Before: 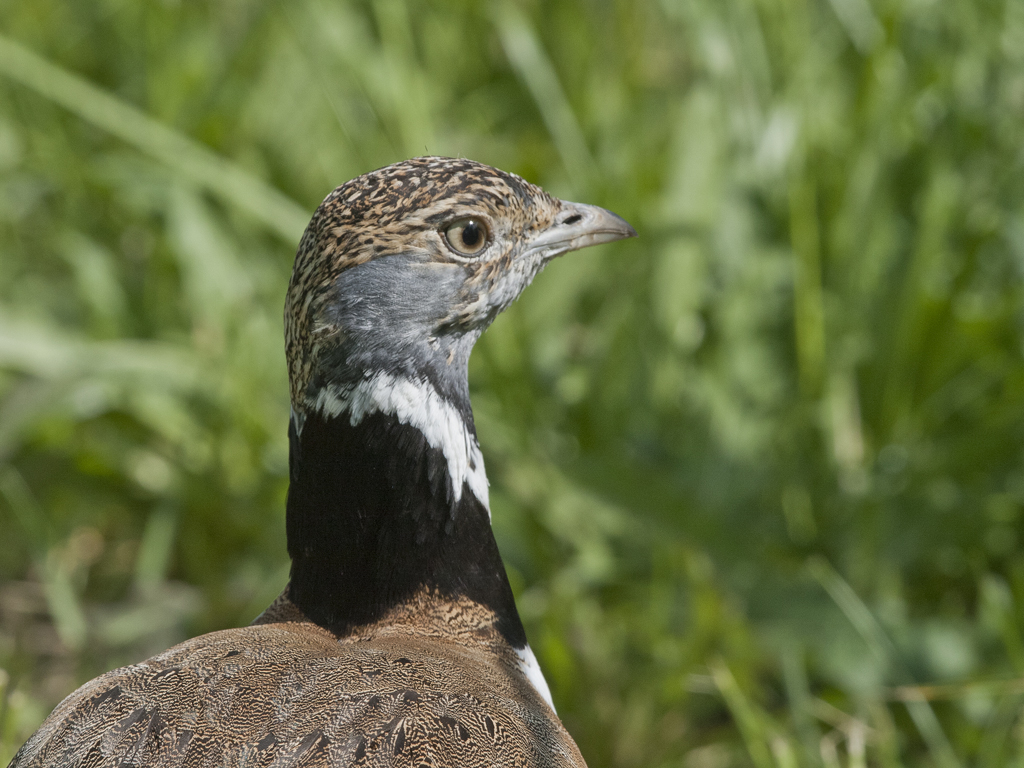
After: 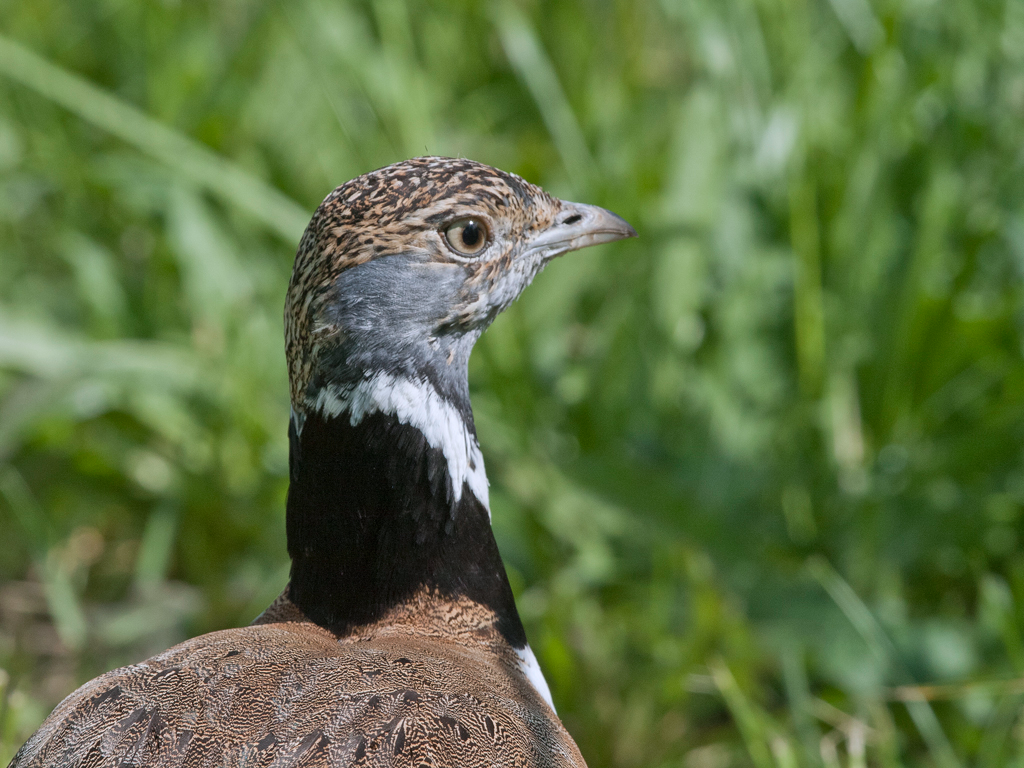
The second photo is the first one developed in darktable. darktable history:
color calibration: illuminant as shot in camera, x 0.358, y 0.373, temperature 4628.91 K
shadows and highlights: shadows 37.27, highlights -28.18, soften with gaussian
